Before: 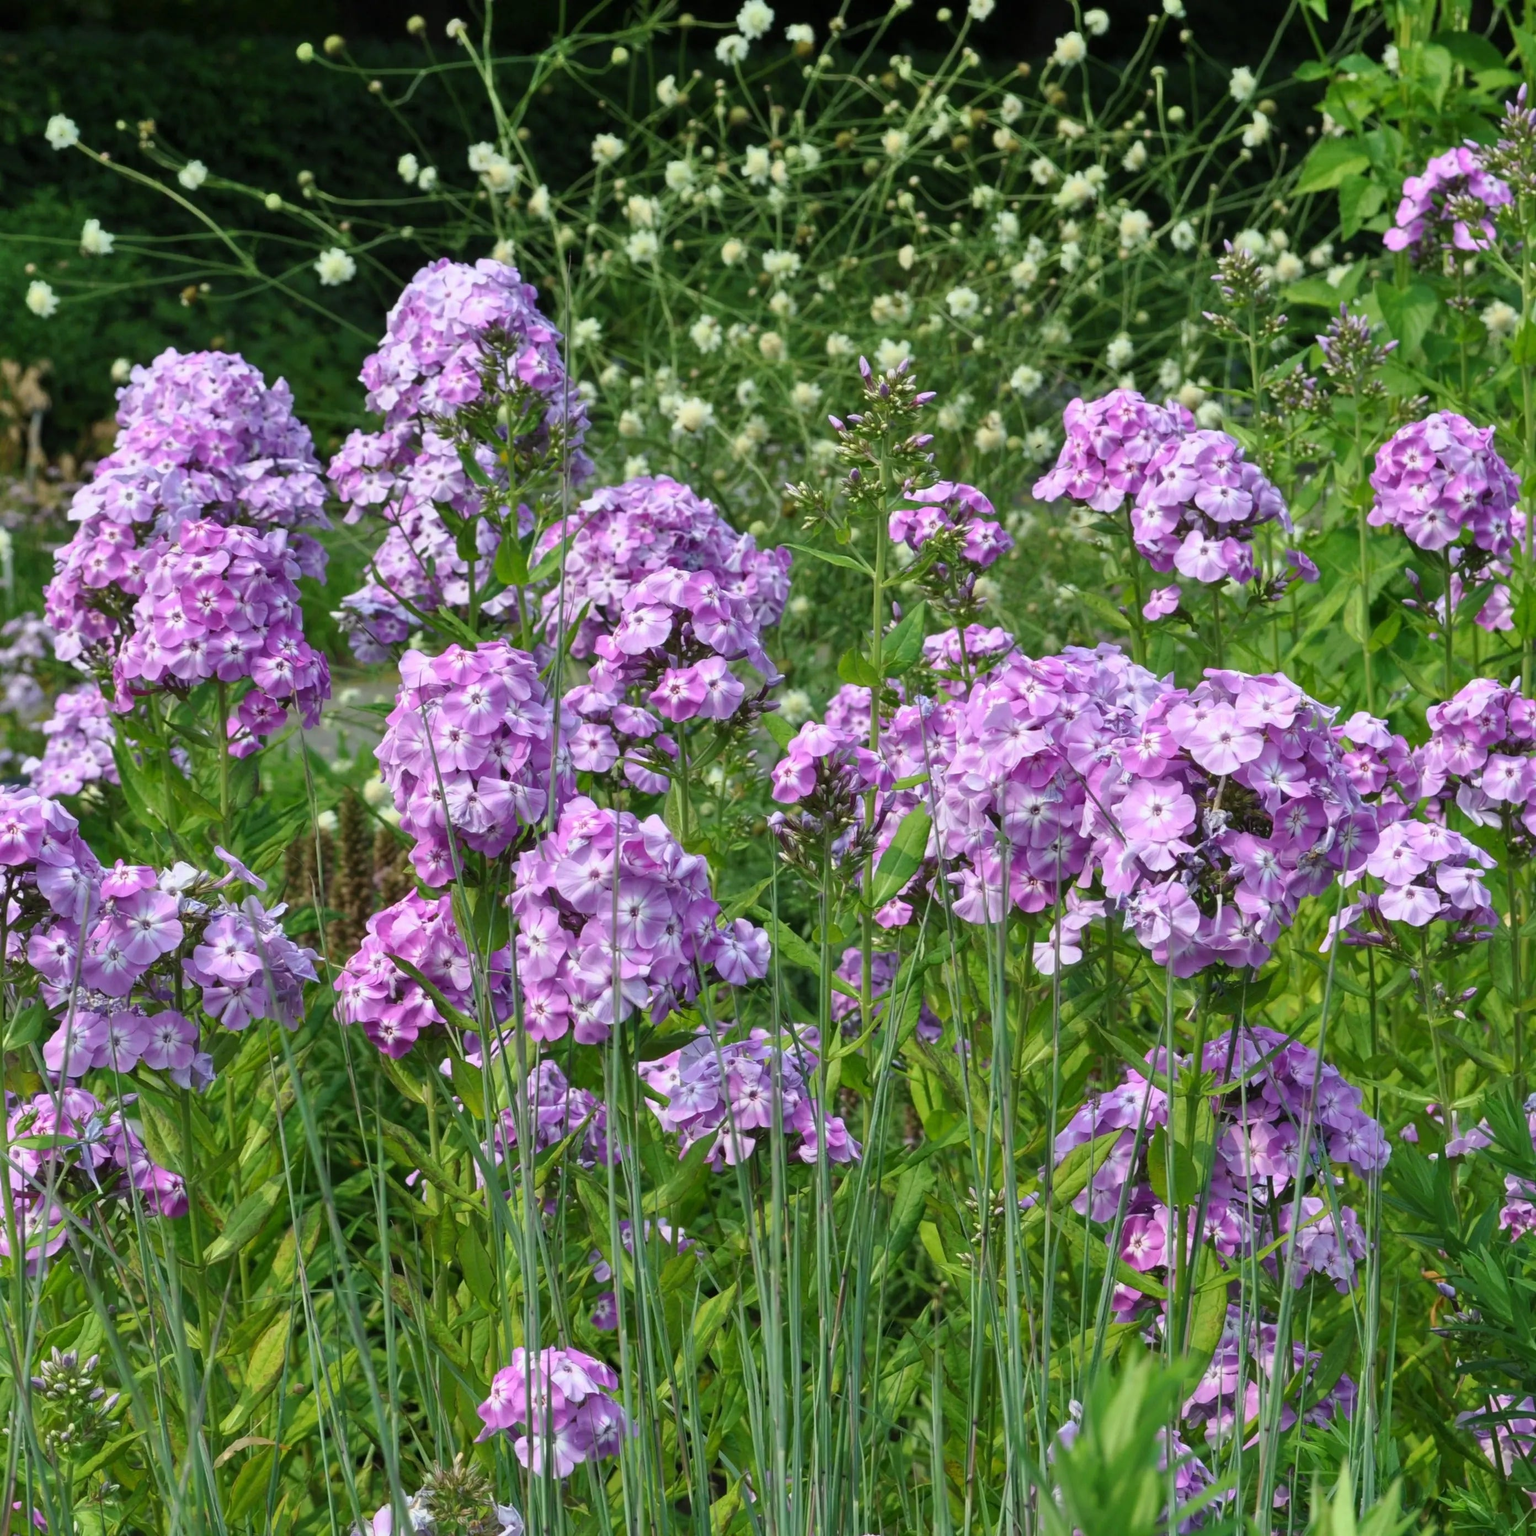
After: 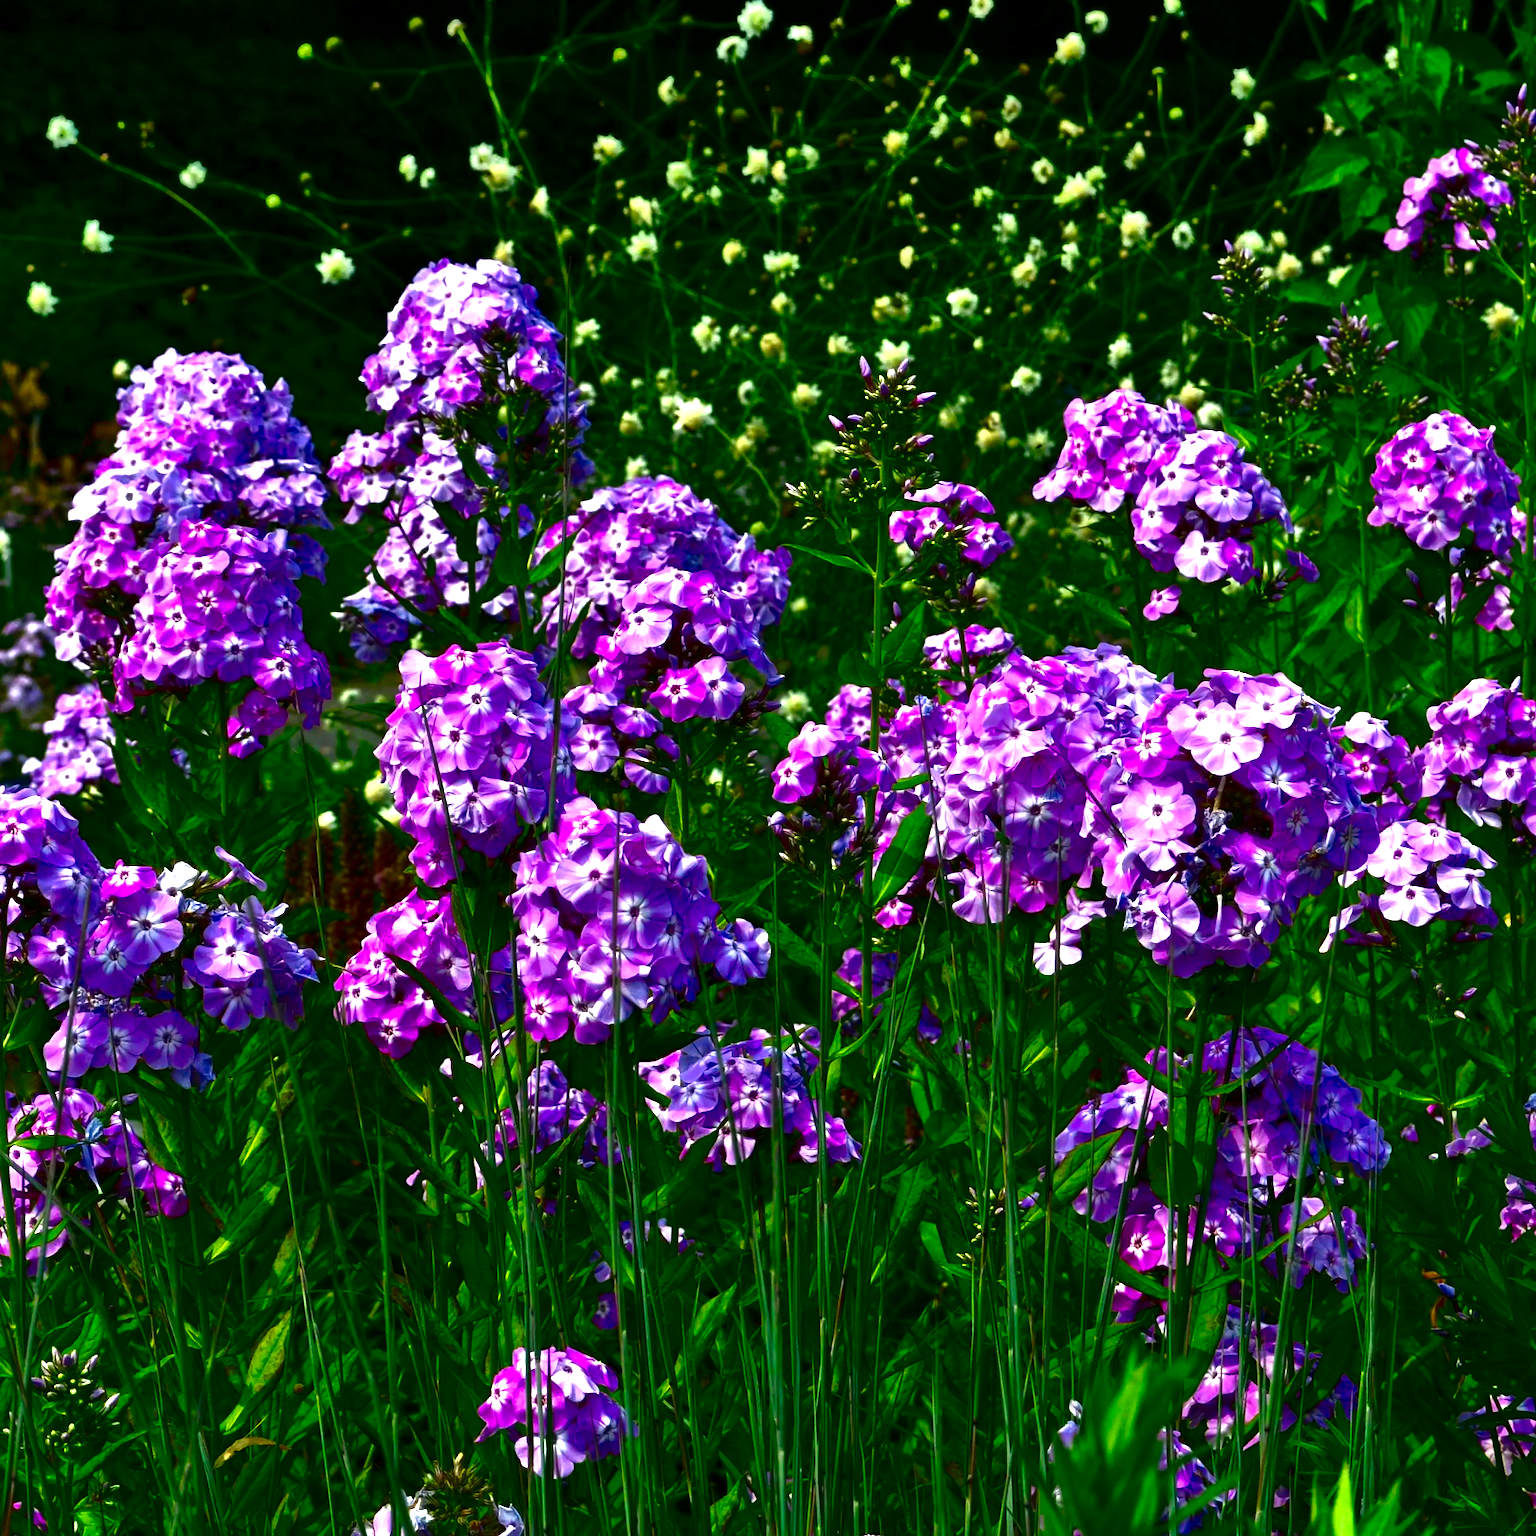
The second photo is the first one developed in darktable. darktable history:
exposure: exposure 0.636 EV, compensate highlight preservation false
contrast brightness saturation: brightness -1, saturation 1
